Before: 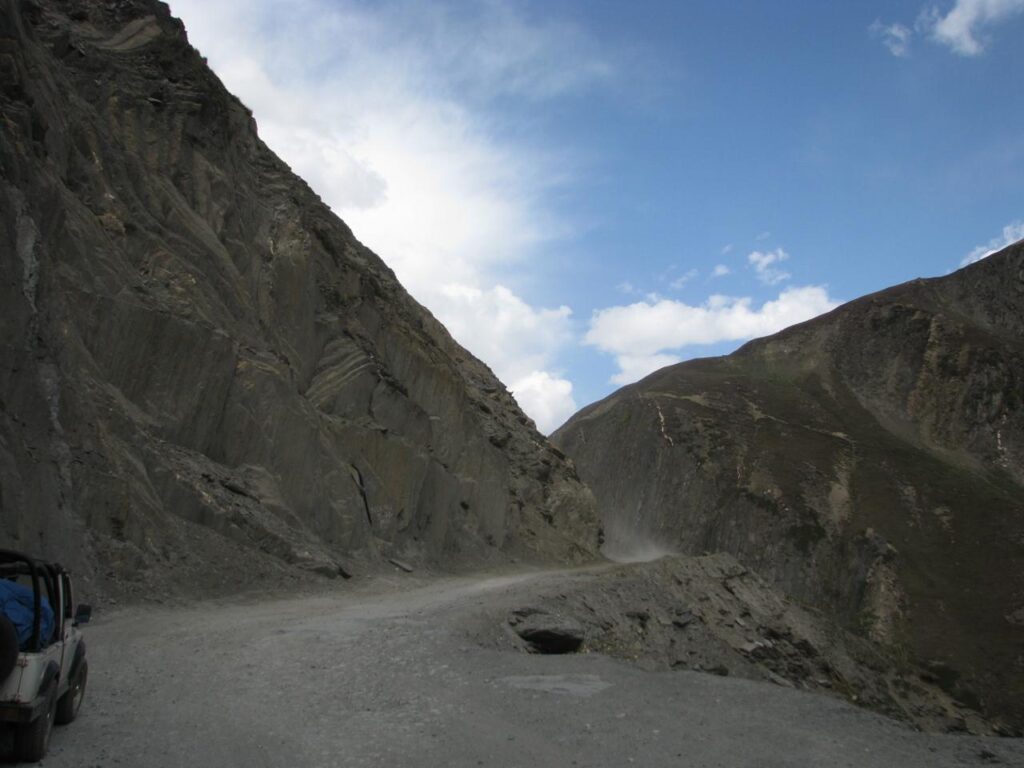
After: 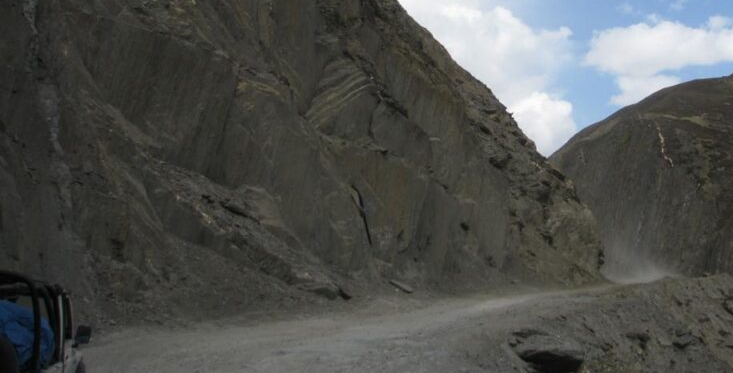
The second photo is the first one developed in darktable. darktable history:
crop: top 36.449%, right 28.335%, bottom 14.96%
